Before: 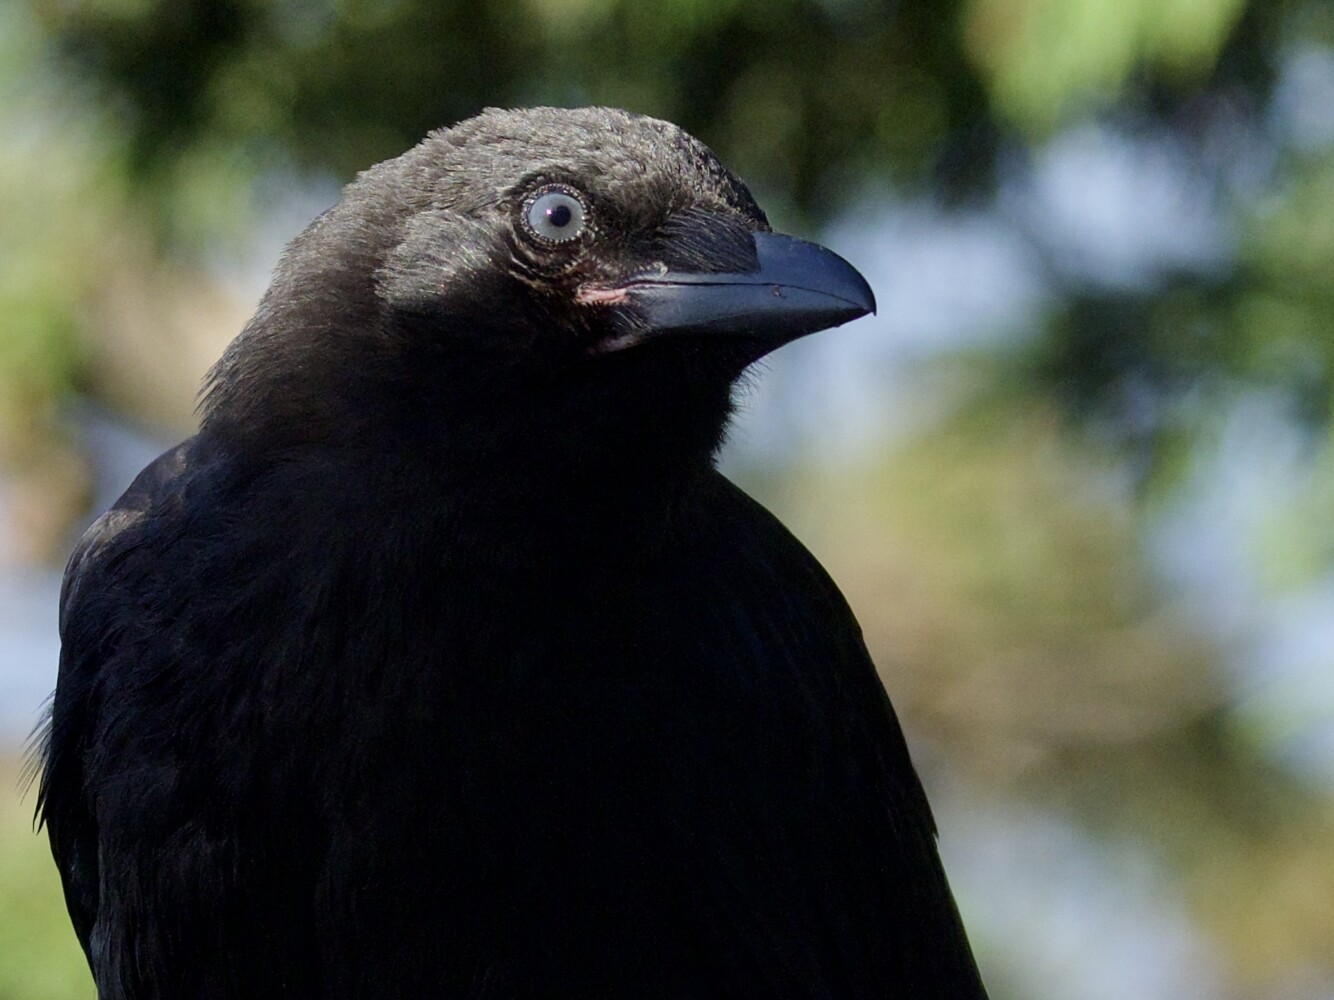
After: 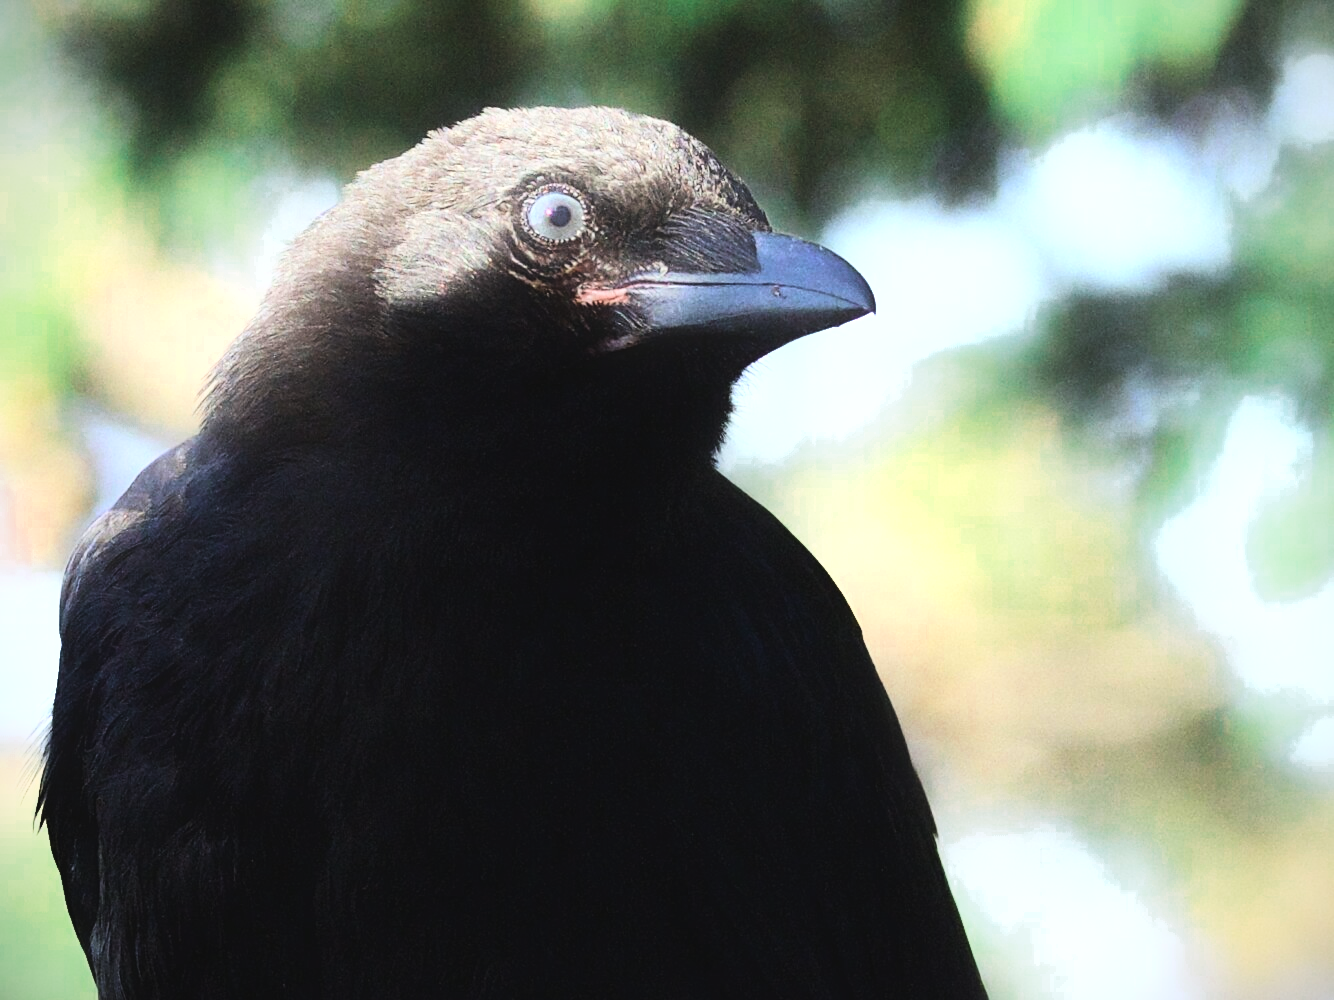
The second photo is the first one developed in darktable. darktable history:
base curve: curves: ch0 [(0, 0) (0.007, 0.004) (0.027, 0.03) (0.046, 0.07) (0.207, 0.54) (0.442, 0.872) (0.673, 0.972) (1, 1)], preserve colors average RGB
exposure: black level correction -0.005, exposure 0.616 EV, compensate highlight preservation false
color zones: curves: ch0 [(0, 0.5) (0.125, 0.4) (0.25, 0.5) (0.375, 0.4) (0.5, 0.4) (0.625, 0.6) (0.75, 0.6) (0.875, 0.5)]; ch1 [(0, 0.35) (0.125, 0.45) (0.25, 0.35) (0.375, 0.35) (0.5, 0.35) (0.625, 0.35) (0.75, 0.45) (0.875, 0.35)]; ch2 [(0, 0.6) (0.125, 0.5) (0.25, 0.5) (0.375, 0.6) (0.5, 0.6) (0.625, 0.5) (0.75, 0.5) (0.875, 0.5)]
contrast equalizer: octaves 7, y [[0.511, 0.558, 0.631, 0.632, 0.559, 0.512], [0.5 ×6], [0.507, 0.559, 0.627, 0.644, 0.647, 0.647], [0 ×6], [0 ×6]], mix -0.982
tone curve: curves: ch0 [(0, 0) (0.003, 0.003) (0.011, 0.011) (0.025, 0.025) (0.044, 0.044) (0.069, 0.069) (0.1, 0.099) (0.136, 0.135) (0.177, 0.176) (0.224, 0.223) (0.277, 0.275) (0.335, 0.333) (0.399, 0.396) (0.468, 0.465) (0.543, 0.541) (0.623, 0.622) (0.709, 0.708) (0.801, 0.8) (0.898, 0.897) (1, 1)], color space Lab, independent channels, preserve colors none
vignetting: fall-off start 92.36%
